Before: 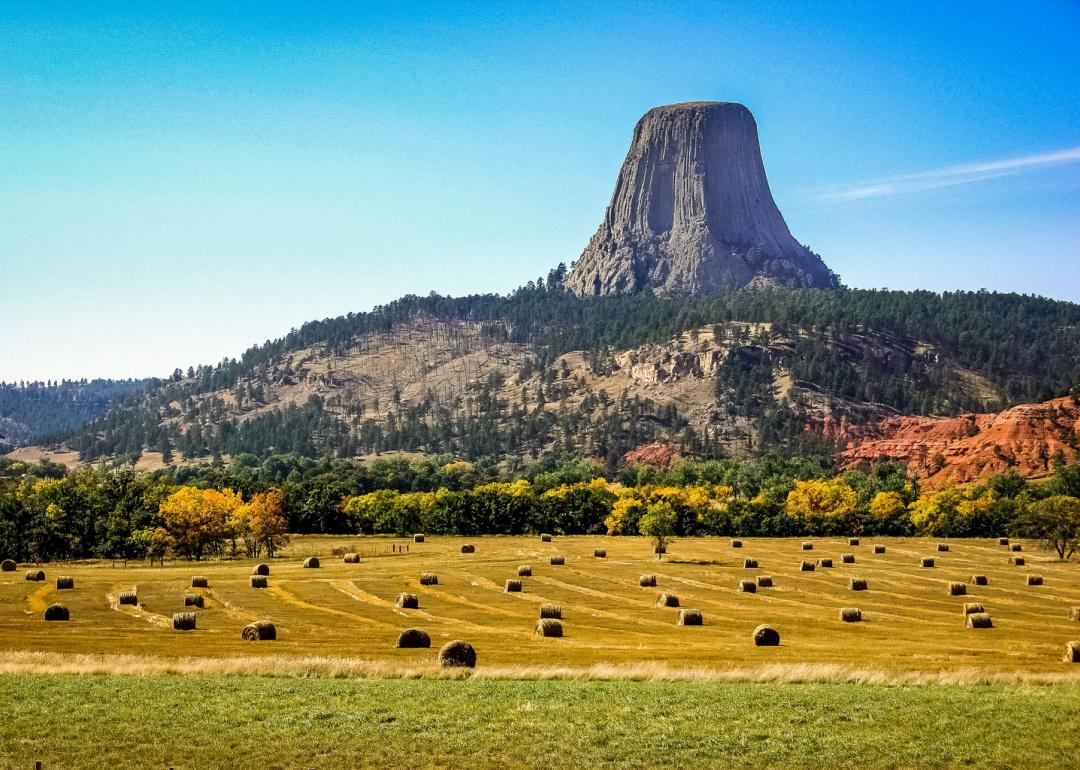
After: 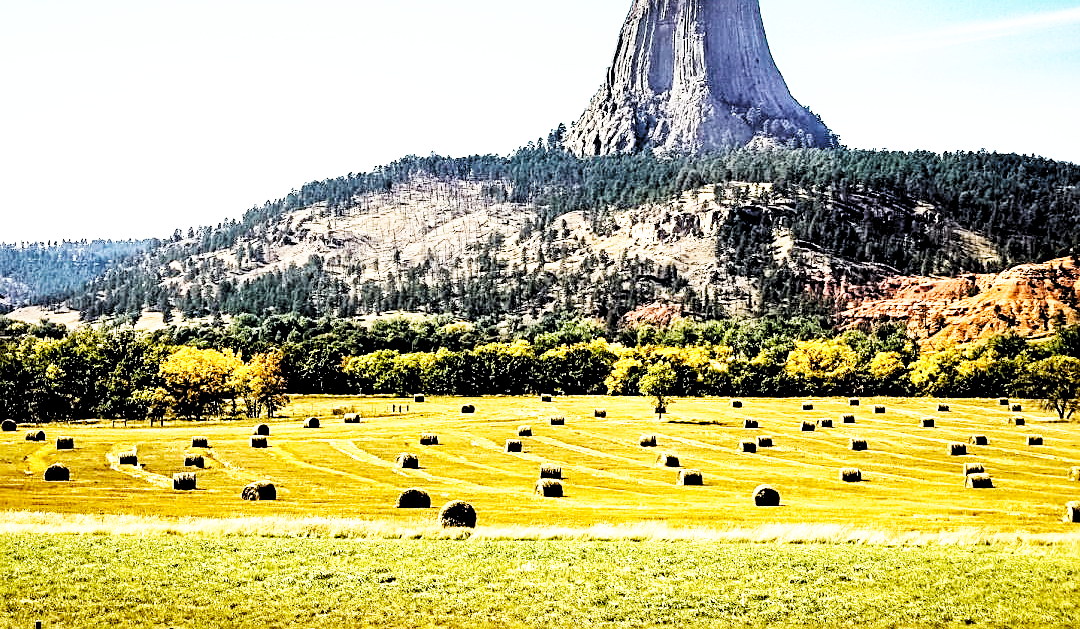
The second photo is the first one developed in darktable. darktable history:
sharpen: on, module defaults
base curve: curves: ch0 [(0, 0) (0.007, 0.004) (0.027, 0.03) (0.046, 0.07) (0.207, 0.54) (0.442, 0.872) (0.673, 0.972) (1, 1)], preserve colors none
exposure: black level correction 0, exposure 0.681 EV, compensate highlight preservation false
levels: mode automatic, black 8.51%, levels [0.062, 0.494, 0.925]
crop and rotate: top 18.248%
